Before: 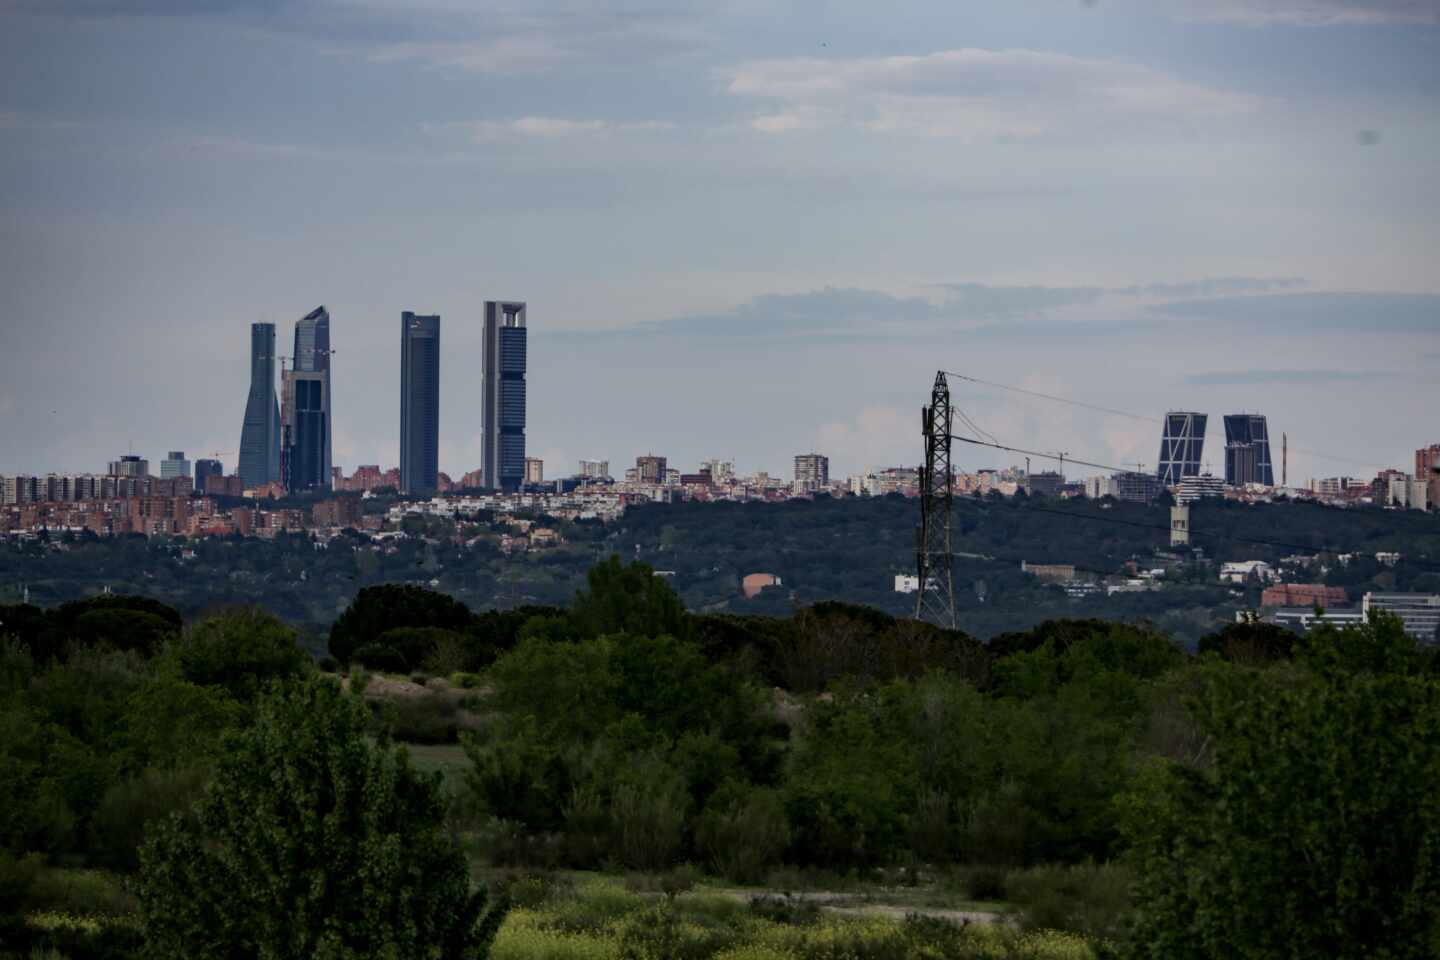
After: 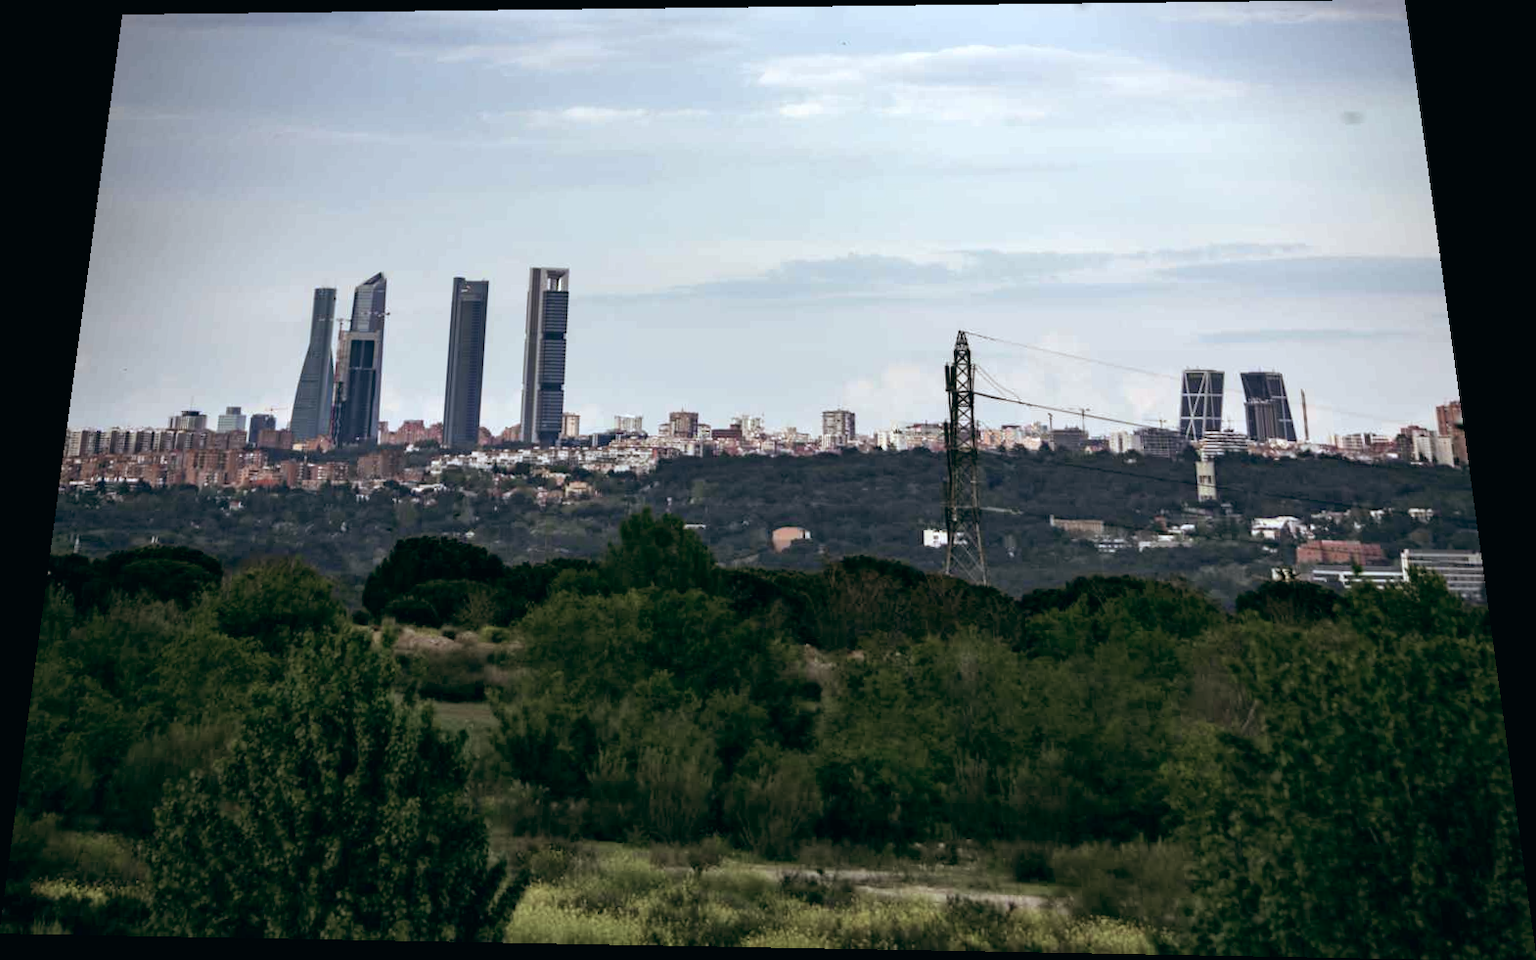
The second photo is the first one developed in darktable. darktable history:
rotate and perspective: rotation 0.128°, lens shift (vertical) -0.181, lens shift (horizontal) -0.044, shear 0.001, automatic cropping off
exposure: exposure 1 EV, compensate highlight preservation false
color balance: lift [1, 0.994, 1.002, 1.006], gamma [0.957, 1.081, 1.016, 0.919], gain [0.97, 0.972, 1.01, 1.028], input saturation 91.06%, output saturation 79.8%
